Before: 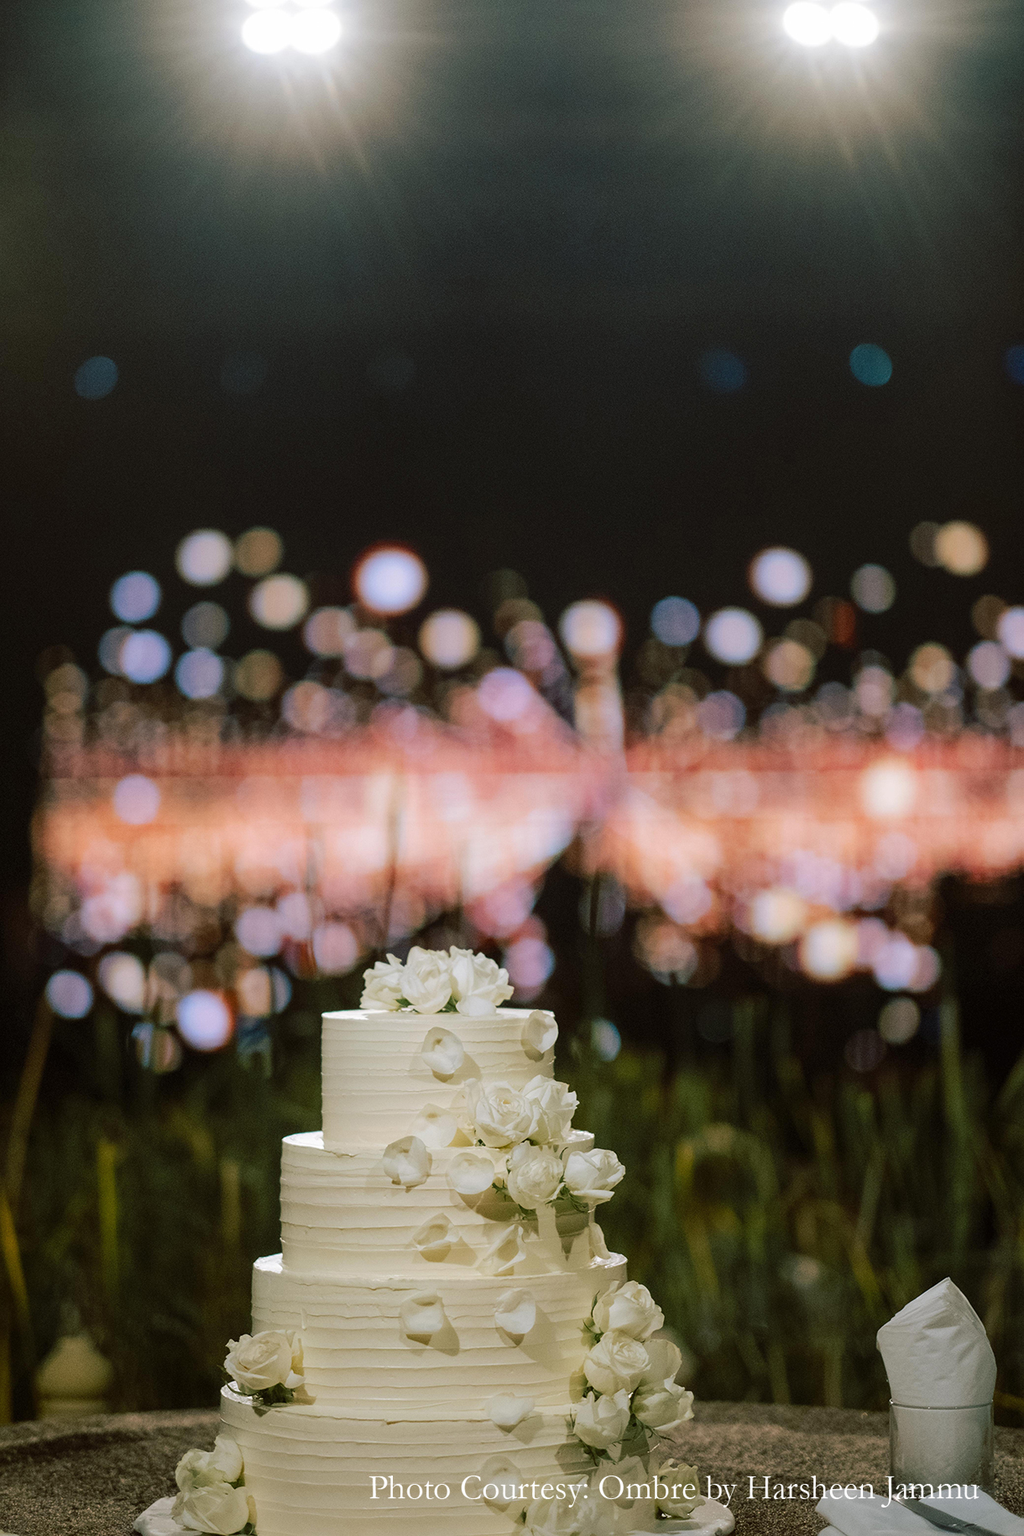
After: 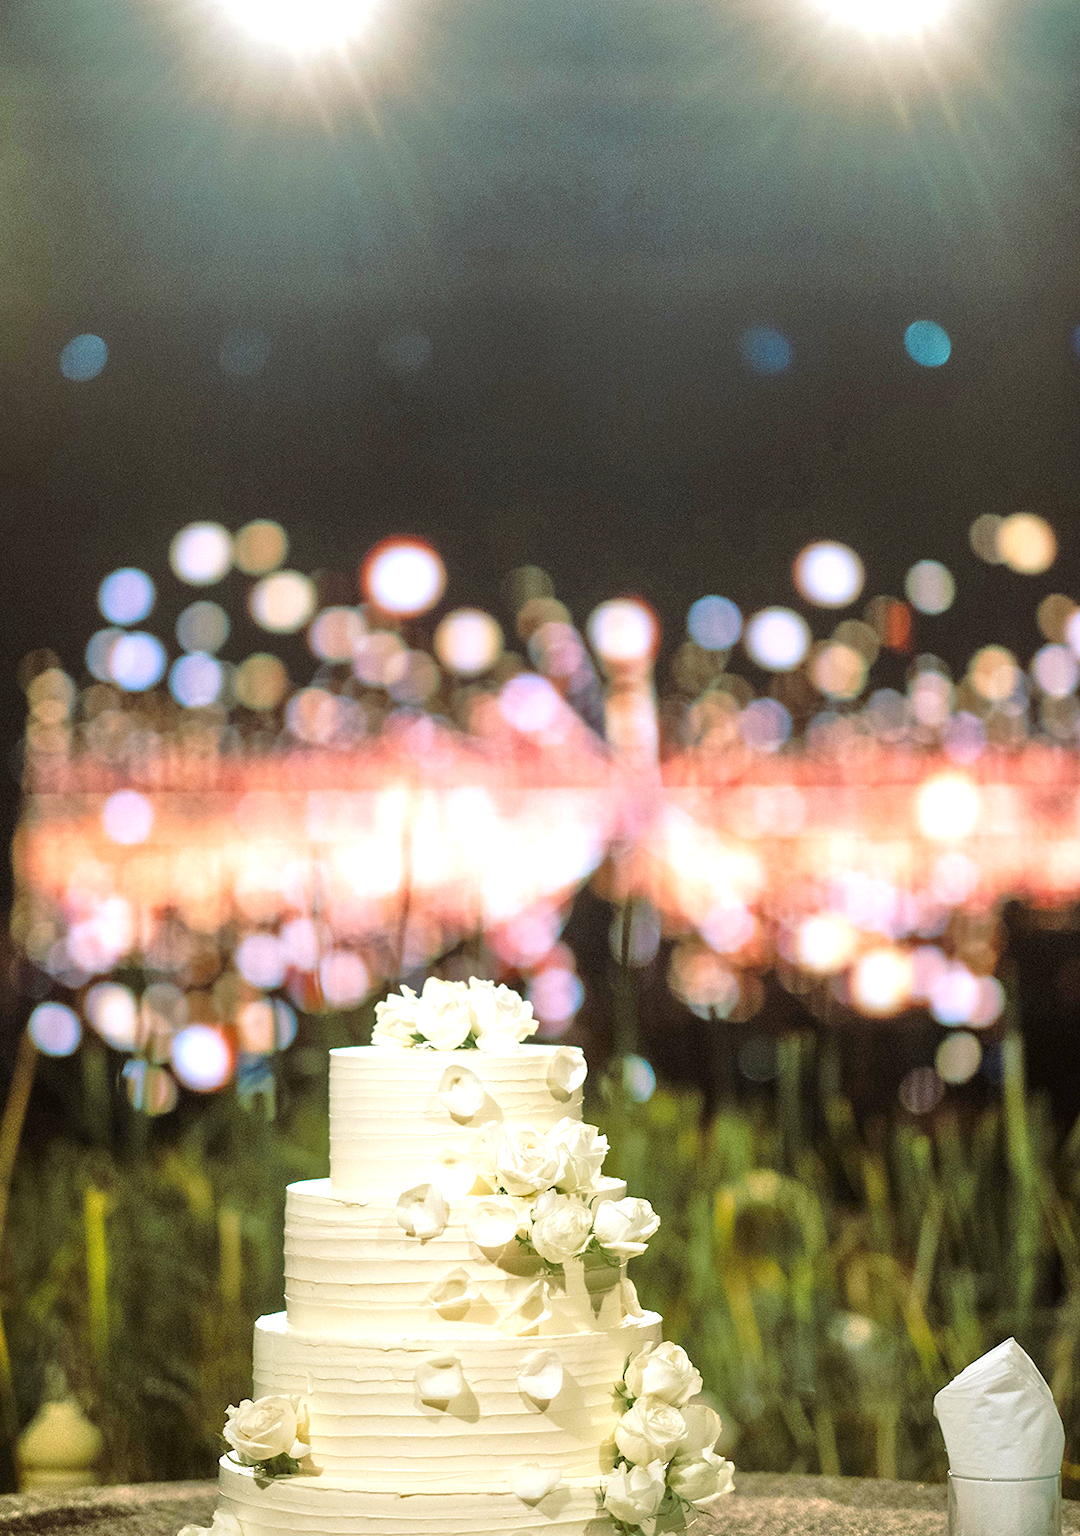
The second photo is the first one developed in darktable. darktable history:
exposure: black level correction 0, exposure 0.7 EV, compensate exposure bias true, compensate highlight preservation false
tone equalizer: -7 EV 0.15 EV, -6 EV 0.6 EV, -5 EV 1.15 EV, -4 EV 1.33 EV, -3 EV 1.15 EV, -2 EV 0.6 EV, -1 EV 0.15 EV, mask exposure compensation -0.5 EV
crop: left 1.964%, top 3.251%, right 1.122%, bottom 4.933%
